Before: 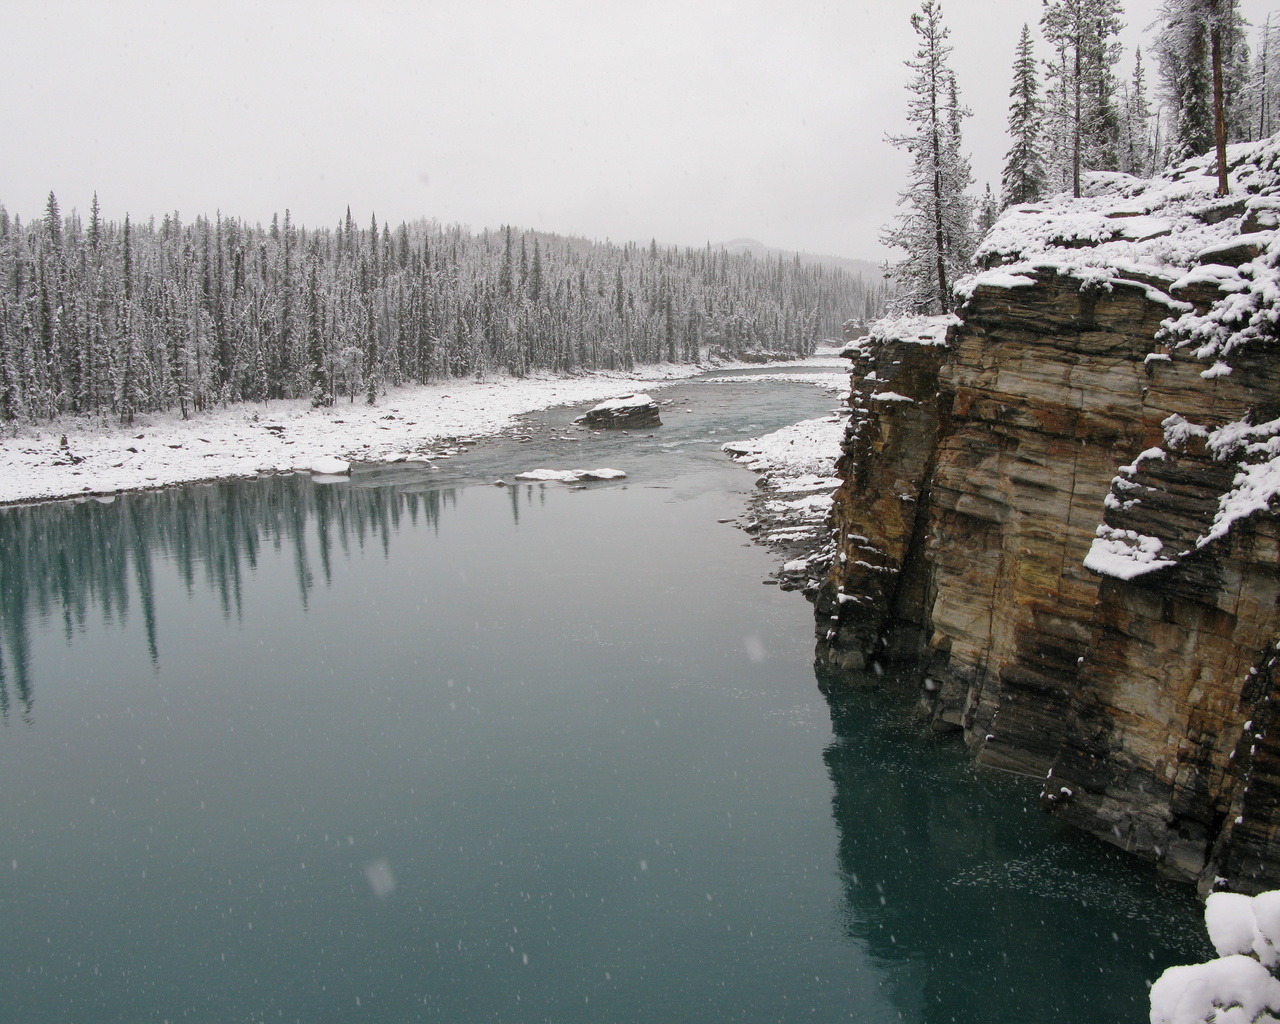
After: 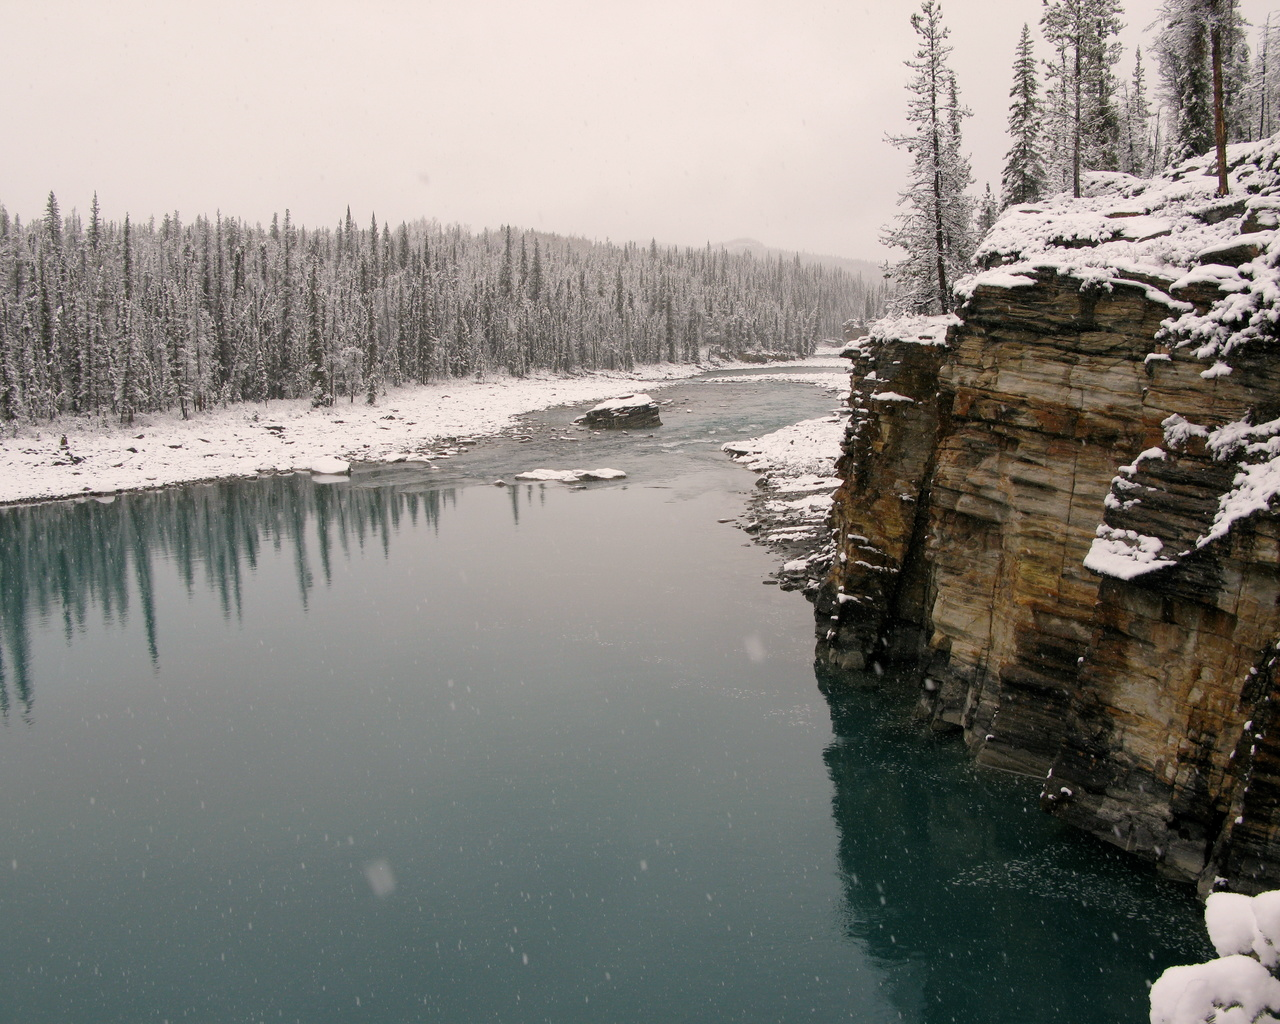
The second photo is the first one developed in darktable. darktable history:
color correction: highlights a* 3.71, highlights b* 5.07
